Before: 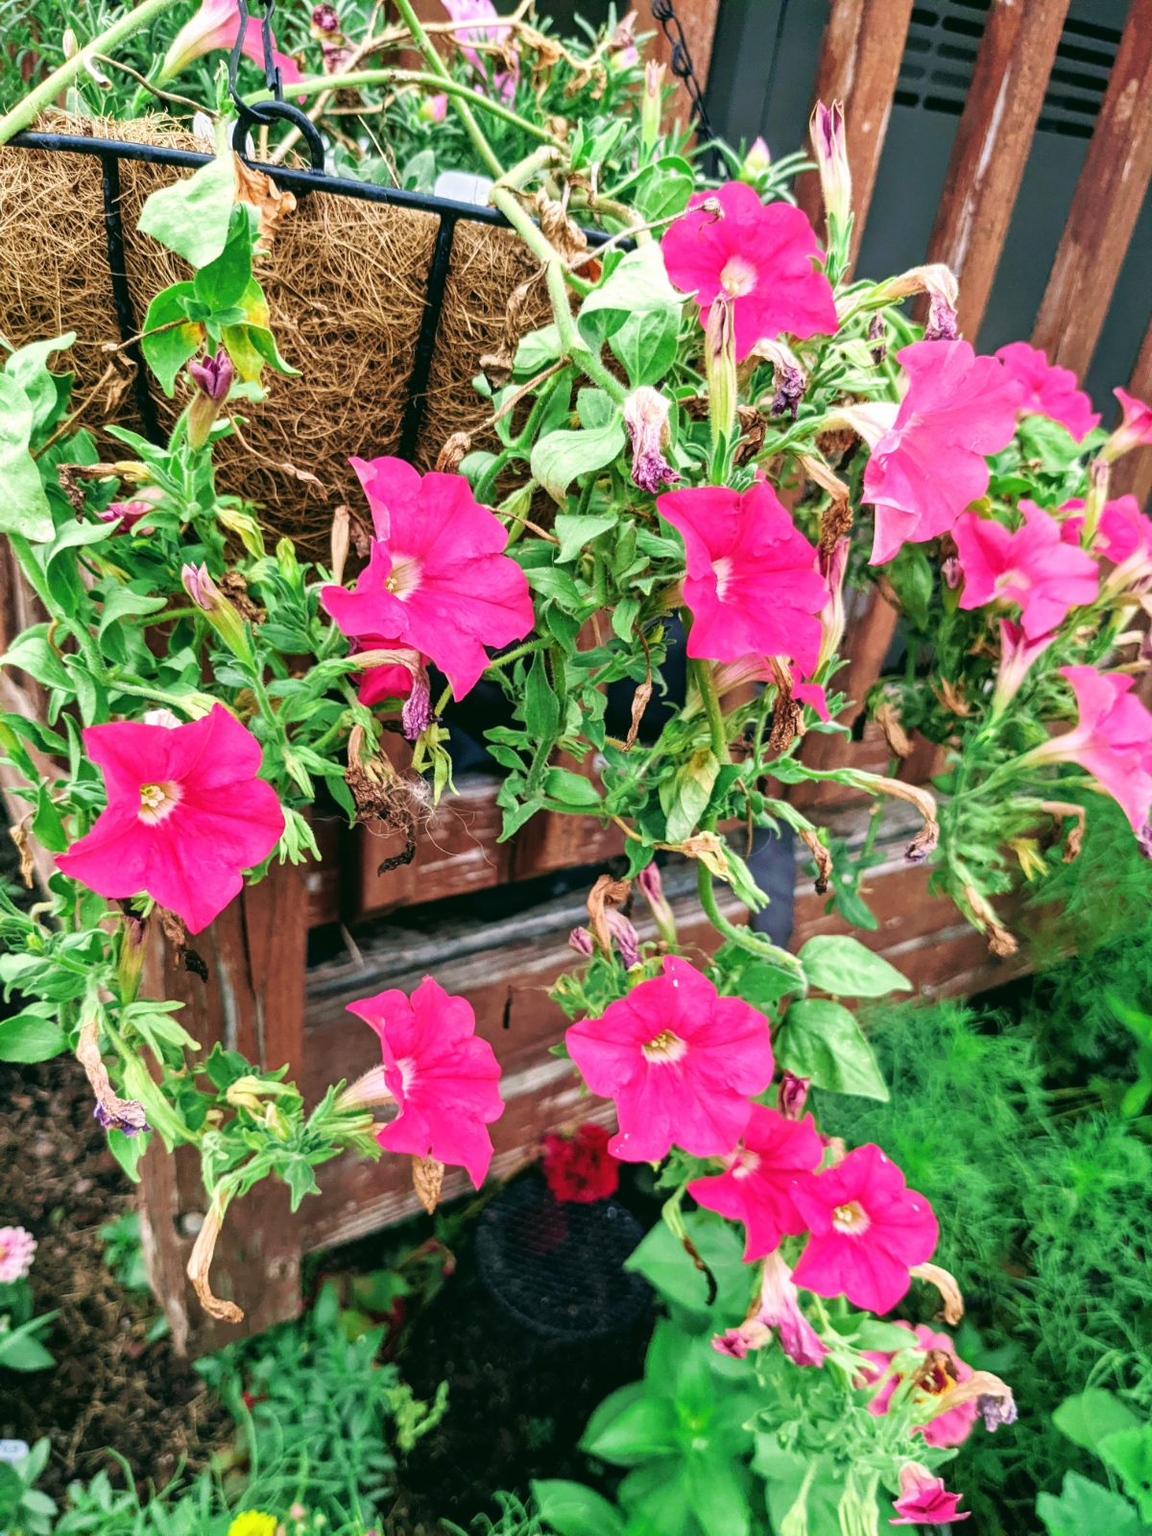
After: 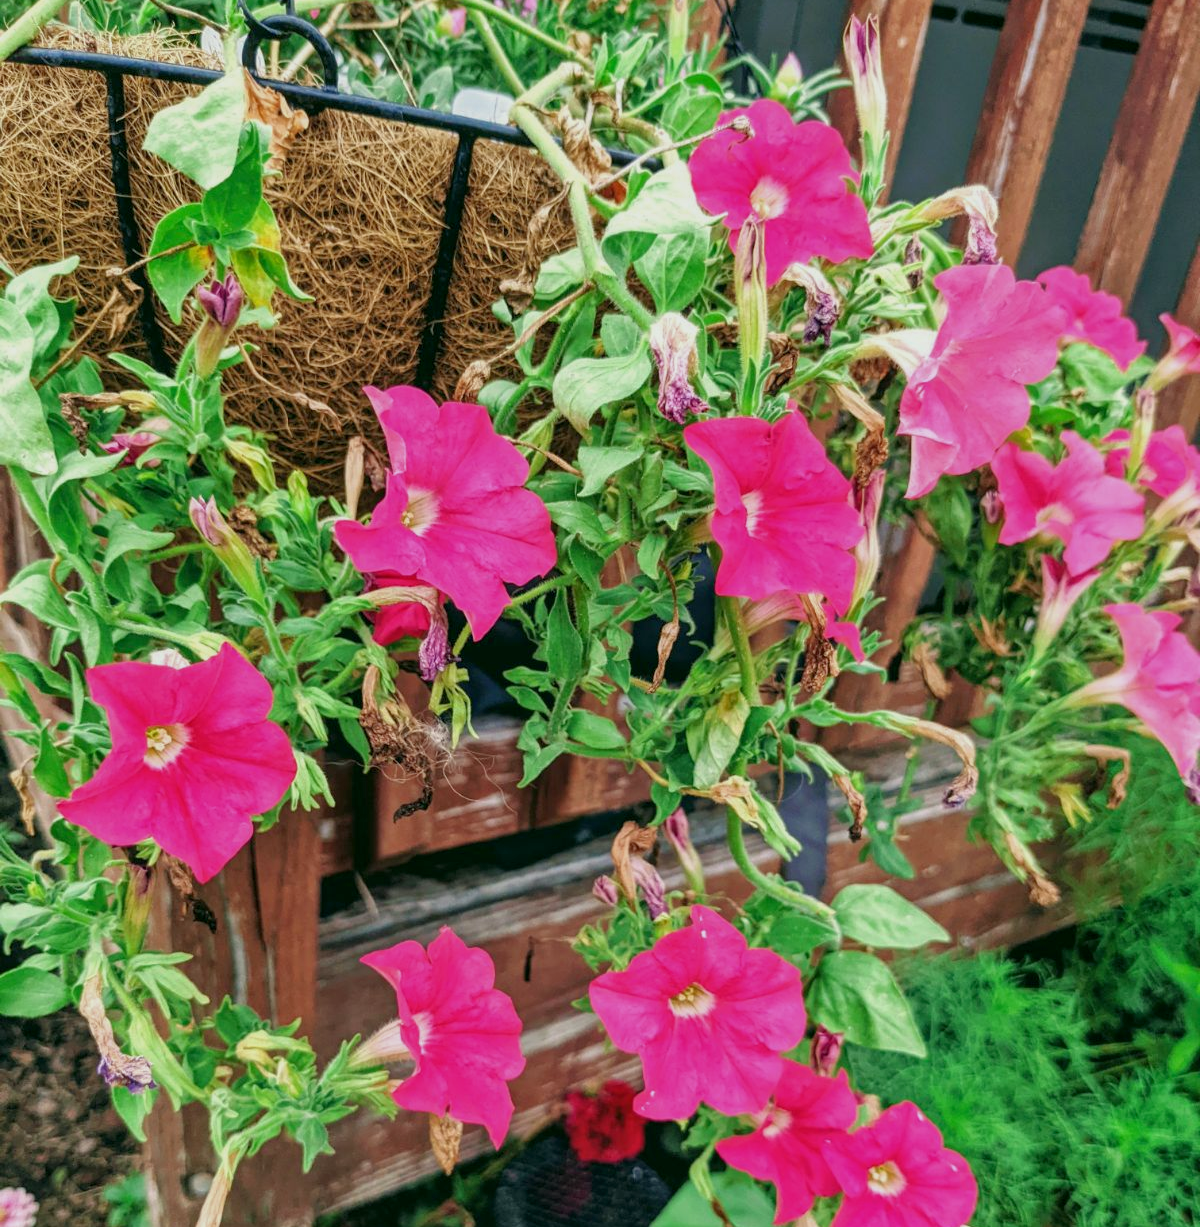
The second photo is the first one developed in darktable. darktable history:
tone equalizer: -8 EV 0.25 EV, -7 EV 0.417 EV, -6 EV 0.417 EV, -5 EV 0.25 EV, -3 EV -0.25 EV, -2 EV -0.417 EV, -1 EV -0.417 EV, +0 EV -0.25 EV, edges refinement/feathering 500, mask exposure compensation -1.57 EV, preserve details guided filter
local contrast: highlights 100%, shadows 100%, detail 120%, midtone range 0.2
color correction: highlights a* -2.68, highlights b* 2.57
crop: top 5.667%, bottom 17.637%
